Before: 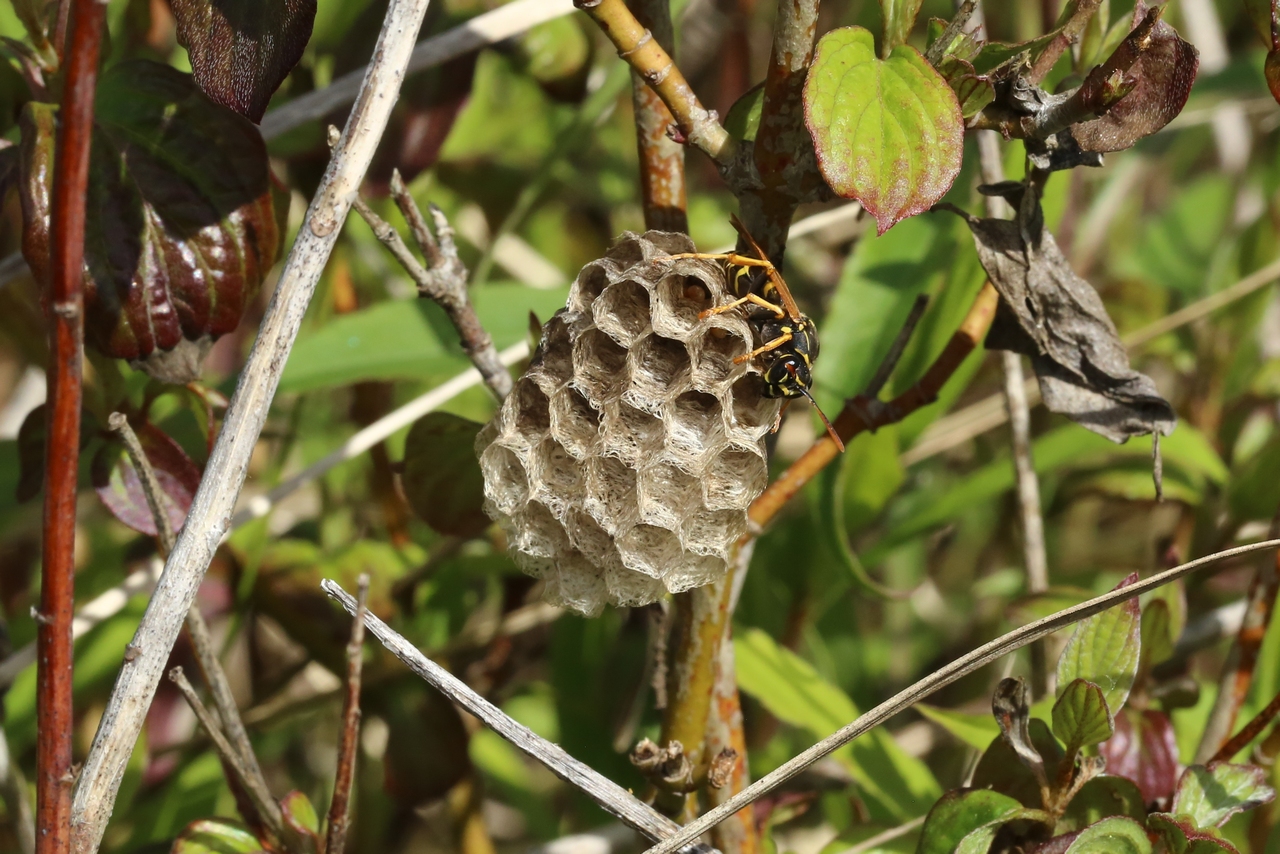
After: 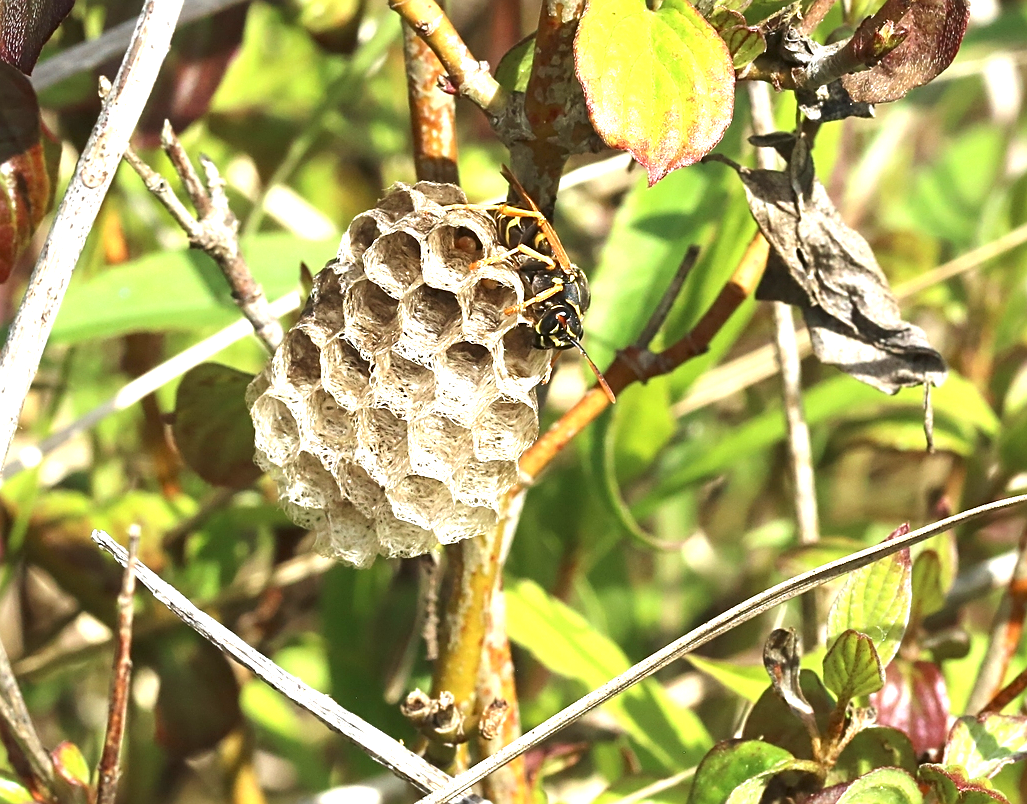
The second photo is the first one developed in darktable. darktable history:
crop and rotate: left 17.959%, top 5.771%, right 1.742%
sharpen: on, module defaults
exposure: black level correction 0, exposure 1.45 EV, compensate exposure bias true, compensate highlight preservation false
